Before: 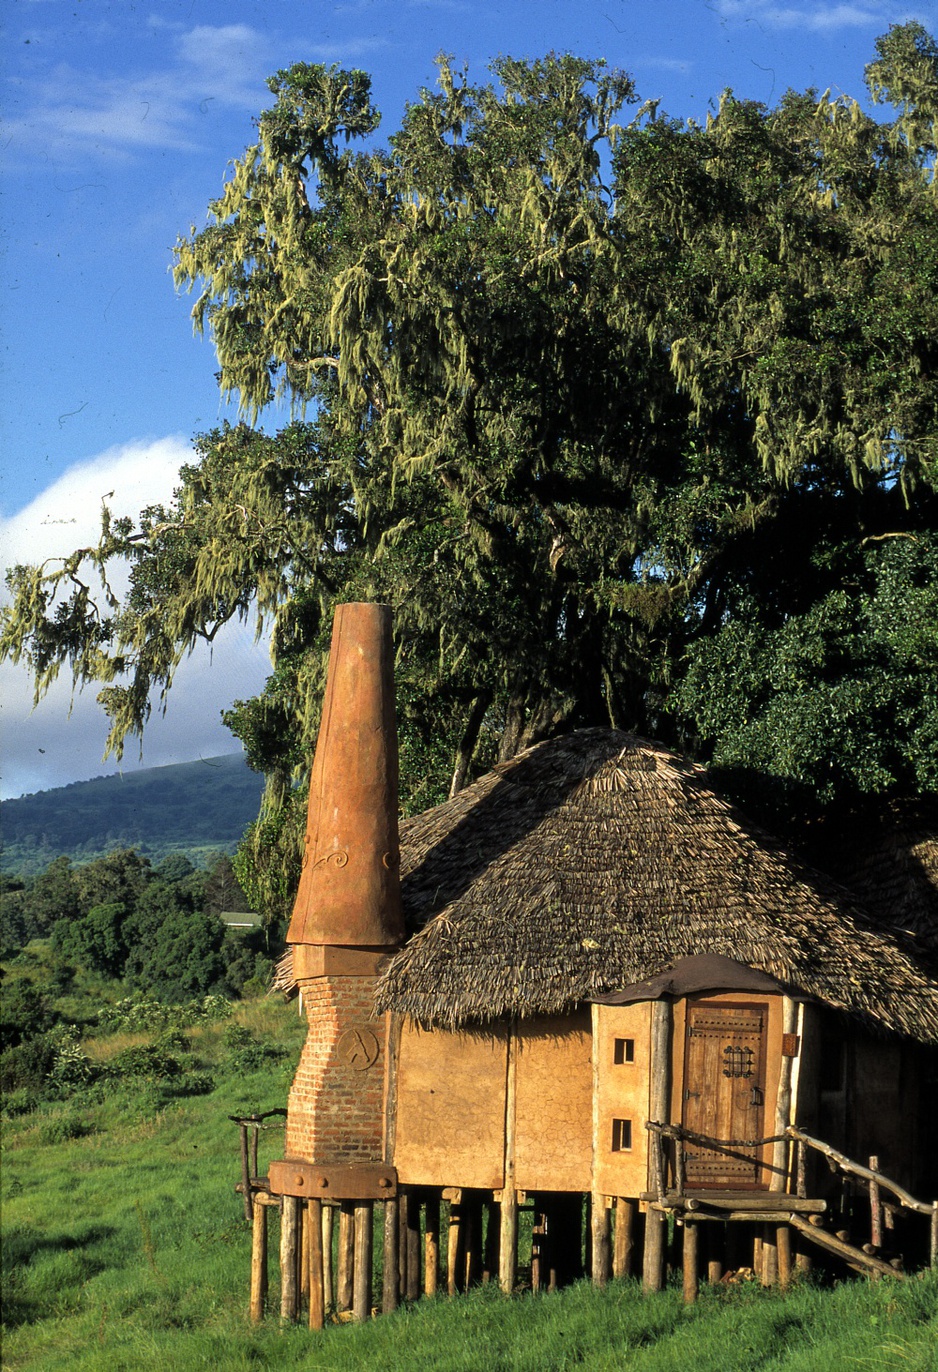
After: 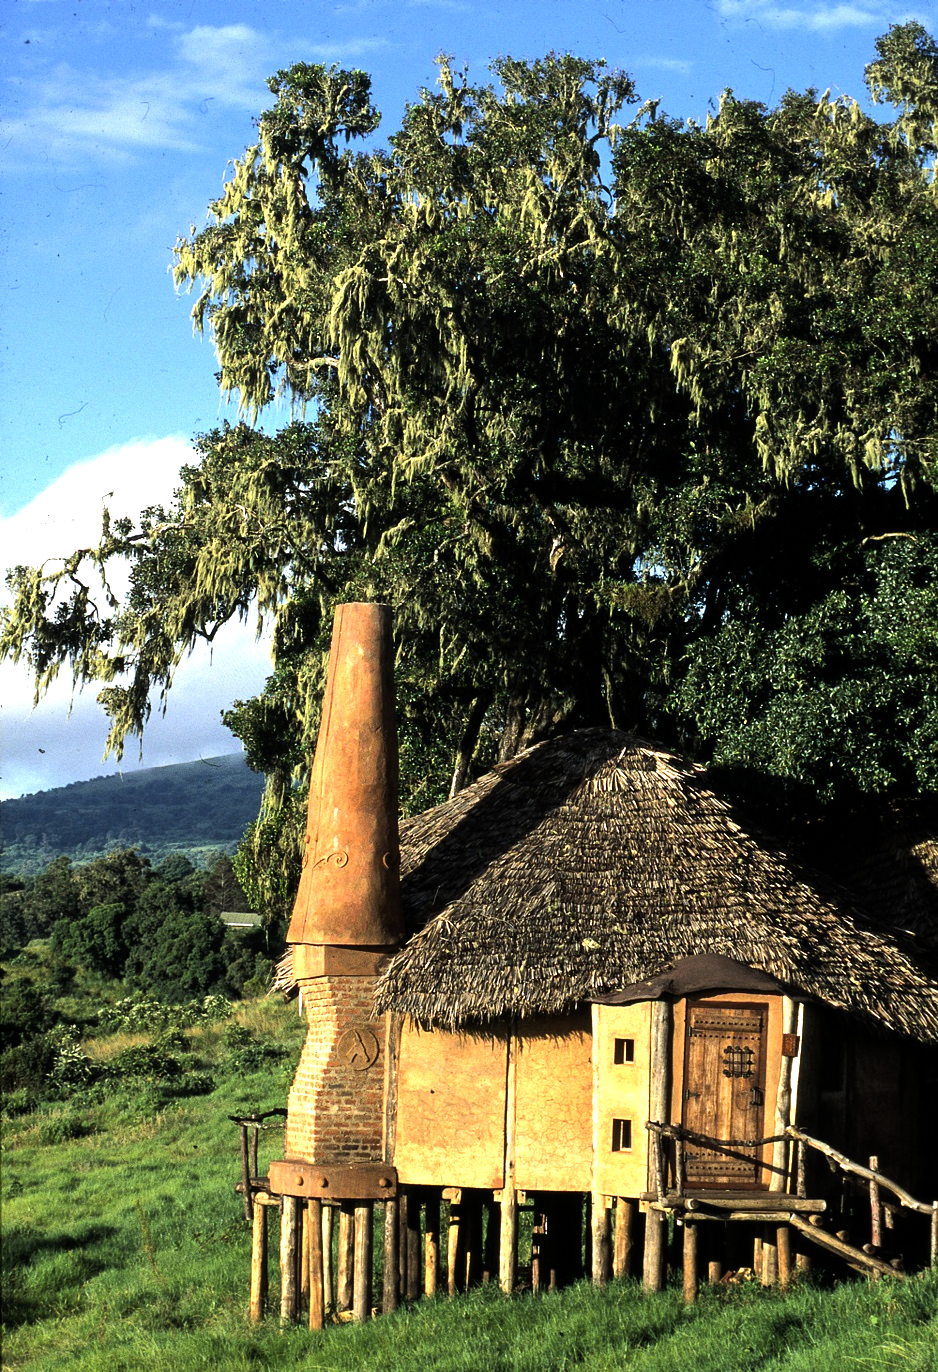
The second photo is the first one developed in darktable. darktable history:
contrast equalizer: y [[0.5 ×6], [0.5 ×6], [0.5, 0.5, 0.501, 0.545, 0.707, 0.863], [0 ×6], [0 ×6]]
tone equalizer: -8 EV -1.08 EV, -7 EV -1.01 EV, -6 EV -0.867 EV, -5 EV -0.578 EV, -3 EV 0.578 EV, -2 EV 0.867 EV, -1 EV 1.01 EV, +0 EV 1.08 EV, edges refinement/feathering 500, mask exposure compensation -1.57 EV, preserve details no
